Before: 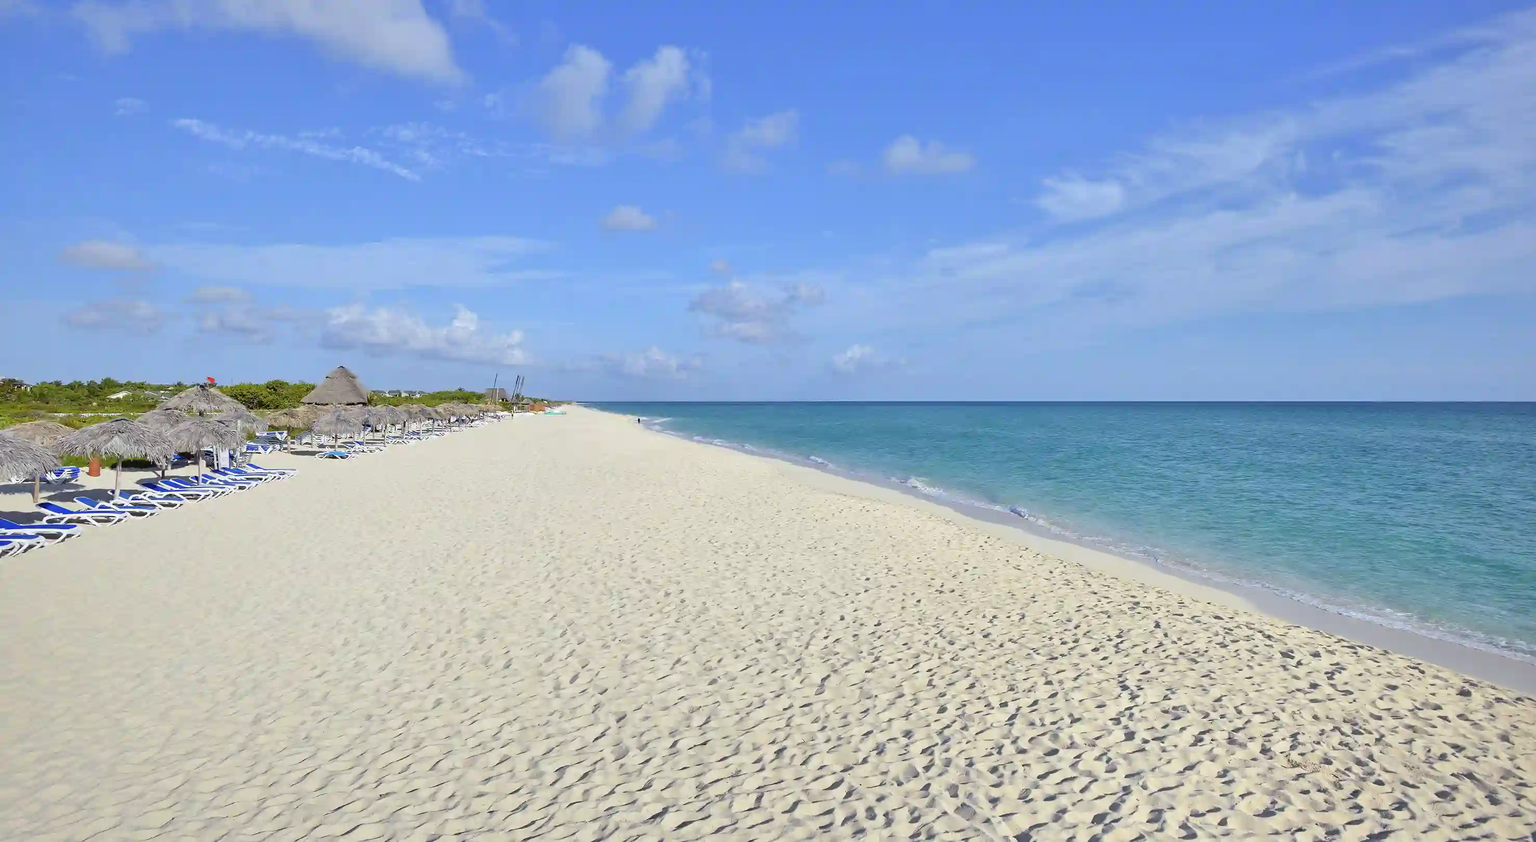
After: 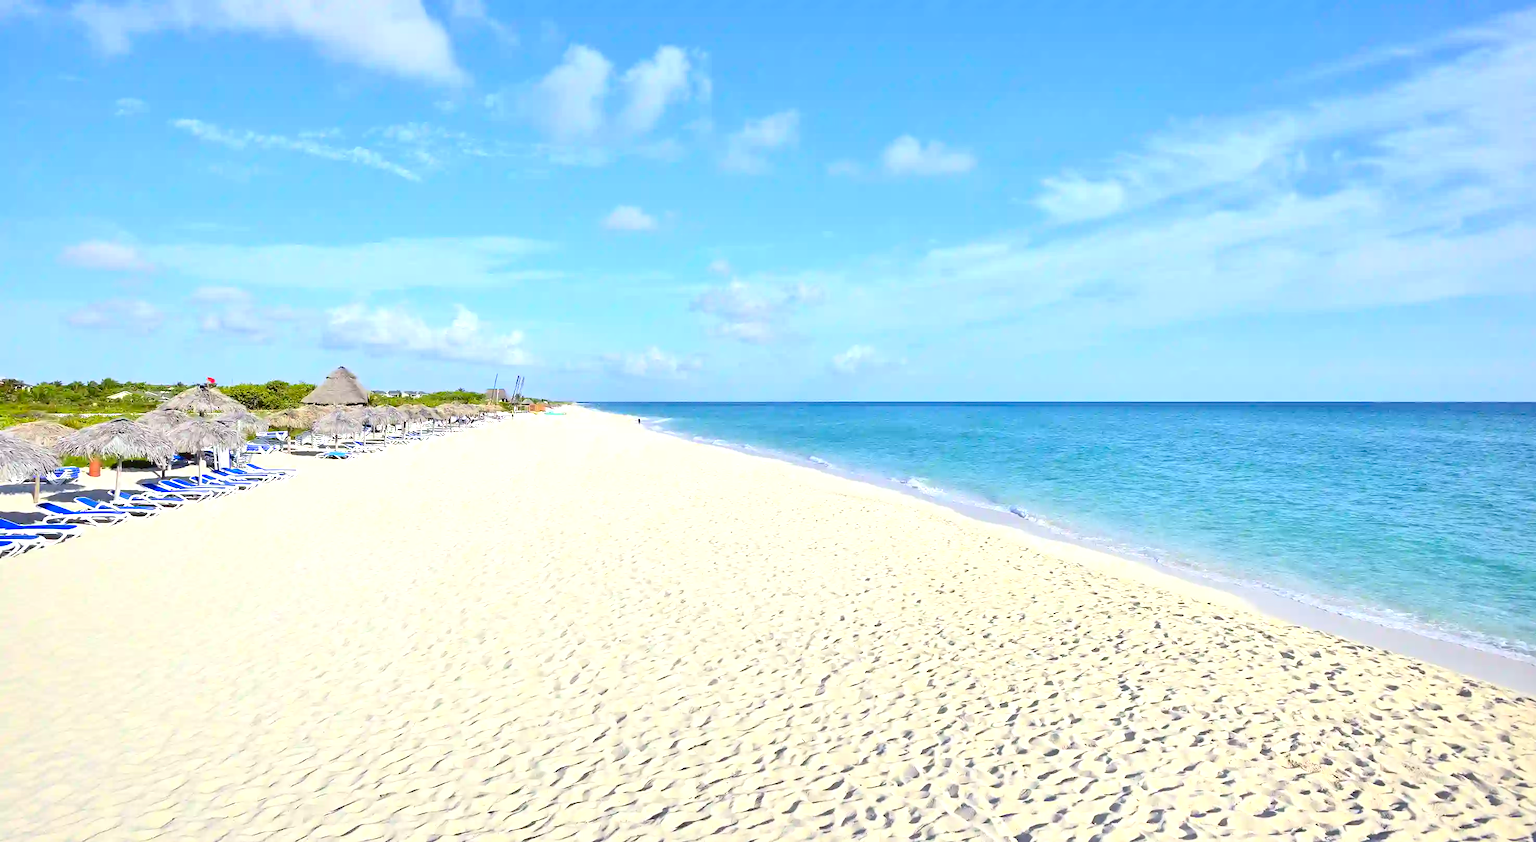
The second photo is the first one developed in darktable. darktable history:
exposure: black level correction 0, exposure 0.7 EV, compensate exposure bias true, compensate highlight preservation false
contrast brightness saturation: contrast 0.18, saturation 0.3
